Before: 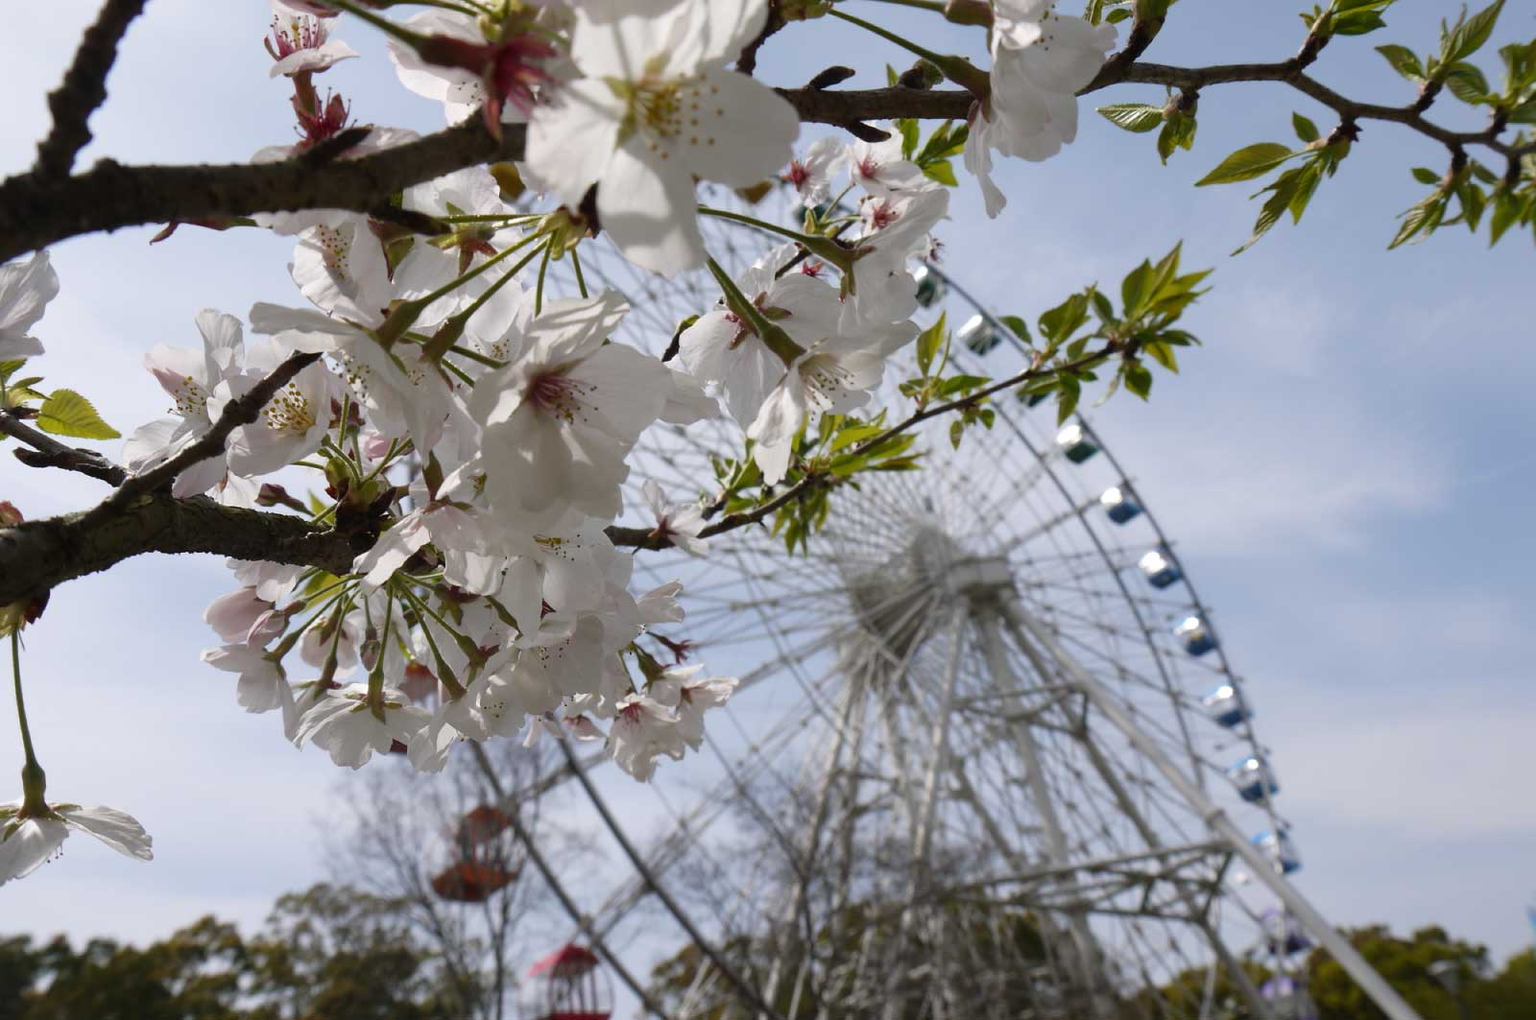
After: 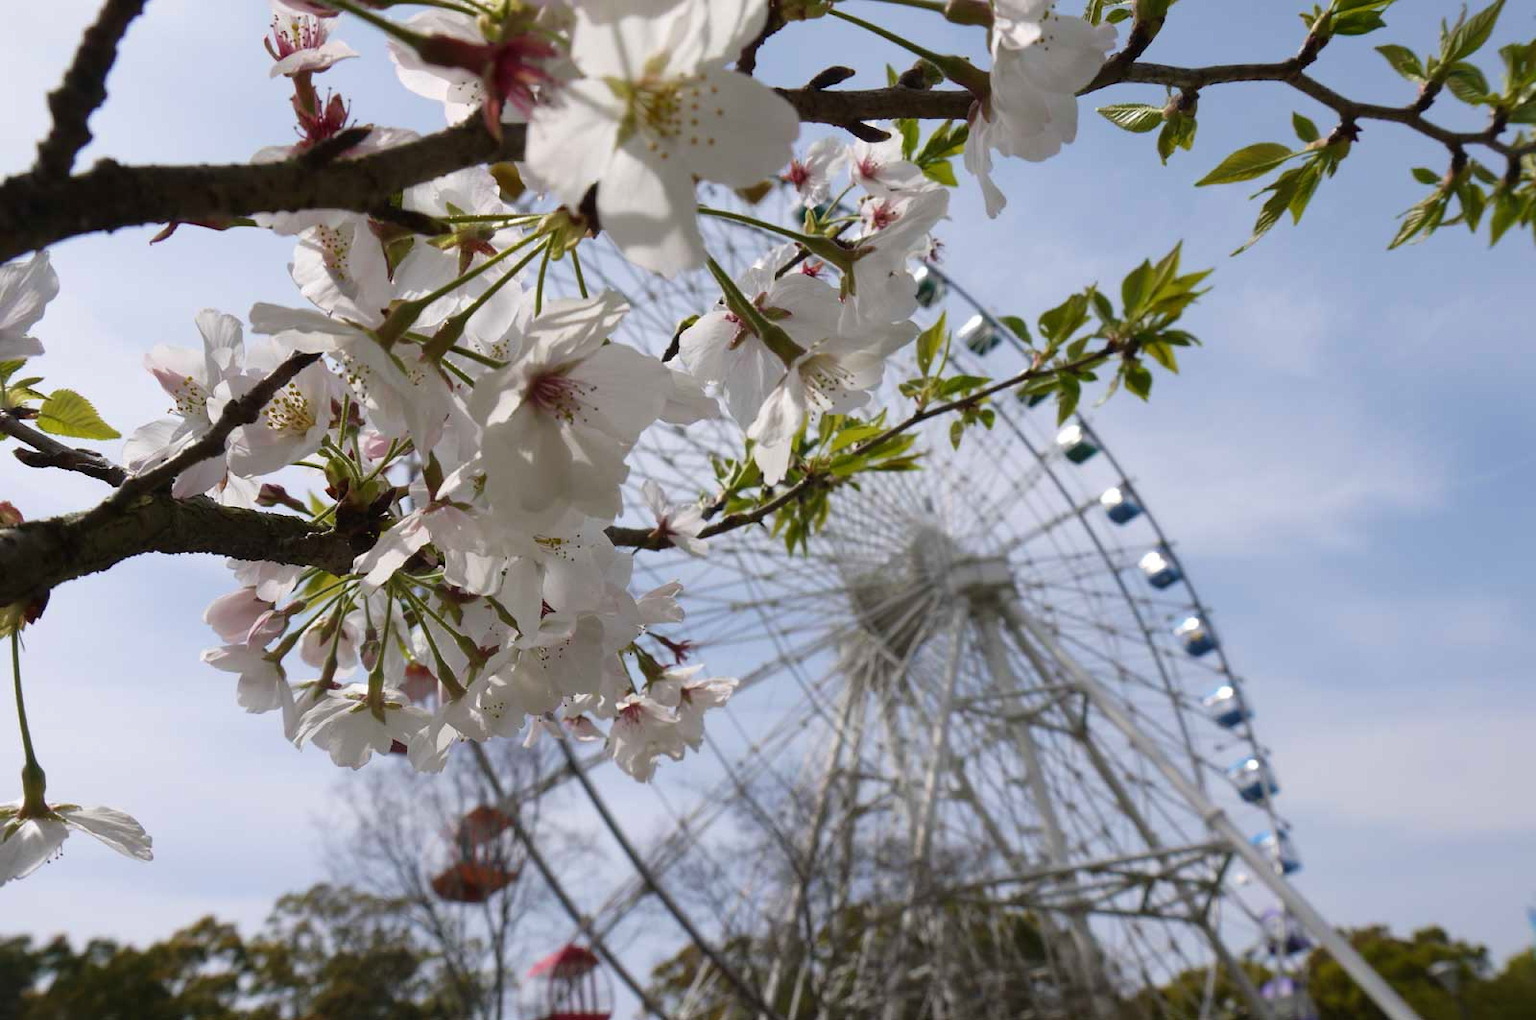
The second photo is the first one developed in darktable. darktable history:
velvia: strength 17.34%
